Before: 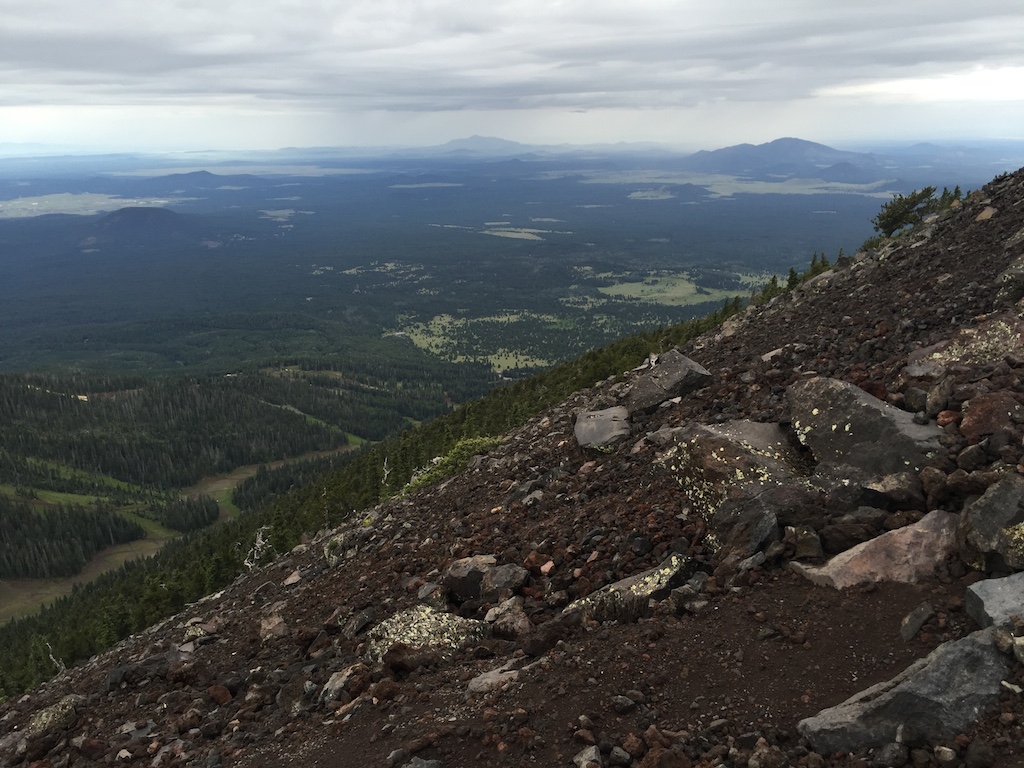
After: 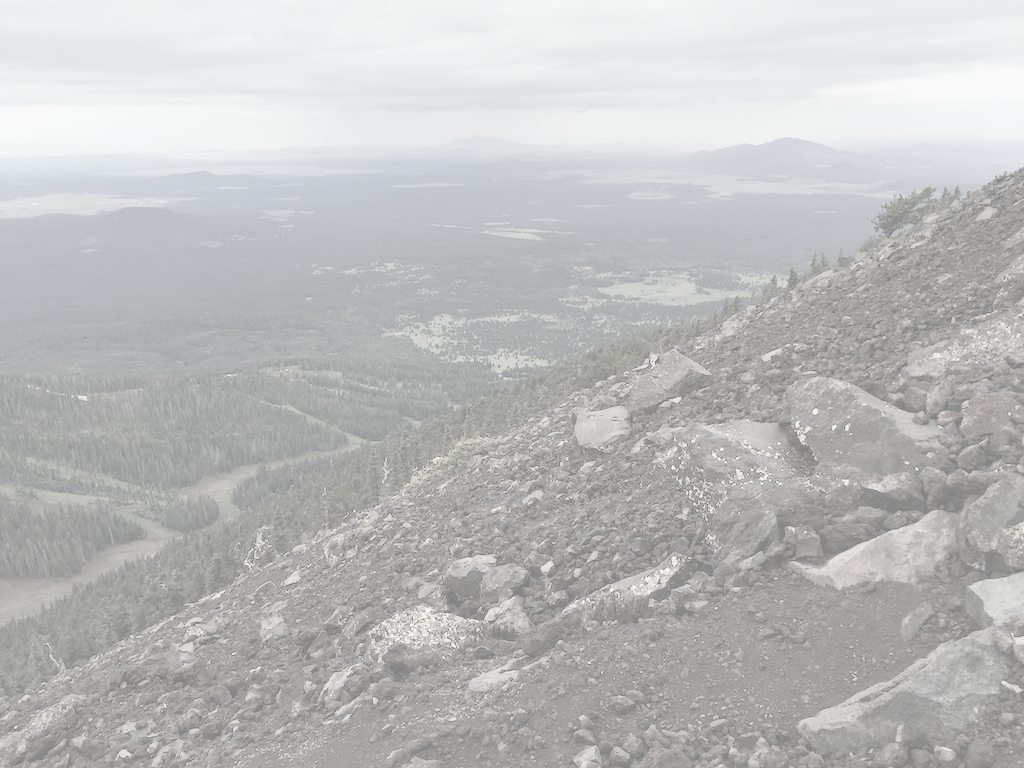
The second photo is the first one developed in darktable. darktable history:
contrast brightness saturation: contrast -0.317, brightness 0.753, saturation -0.788
local contrast: on, module defaults
tone curve: curves: ch0 [(0, 0) (0.051, 0.047) (0.102, 0.099) (0.228, 0.262) (0.446, 0.527) (0.695, 0.778) (0.908, 0.946) (1, 1)]; ch1 [(0, 0) (0.339, 0.298) (0.402, 0.363) (0.453, 0.413) (0.485, 0.469) (0.494, 0.493) (0.504, 0.501) (0.525, 0.533) (0.563, 0.591) (0.597, 0.631) (1, 1)]; ch2 [(0, 0) (0.48, 0.48) (0.504, 0.5) (0.539, 0.554) (0.59, 0.628) (0.642, 0.682) (0.824, 0.815) (1, 1)], preserve colors none
